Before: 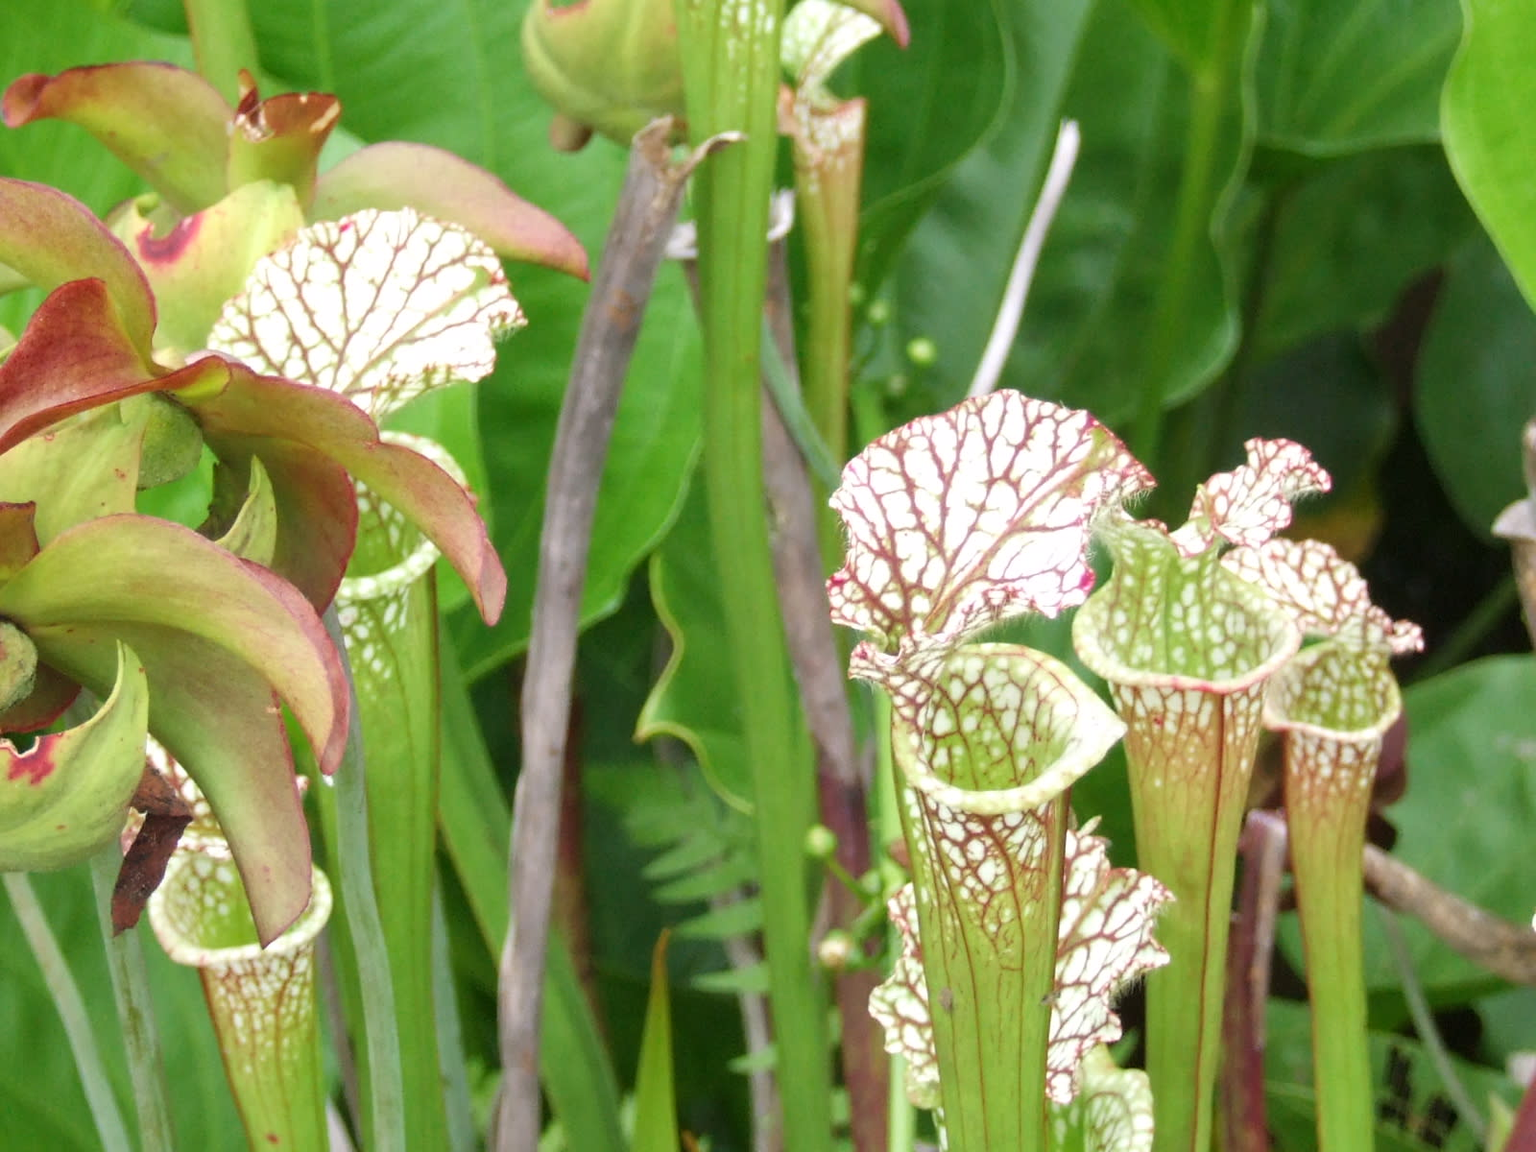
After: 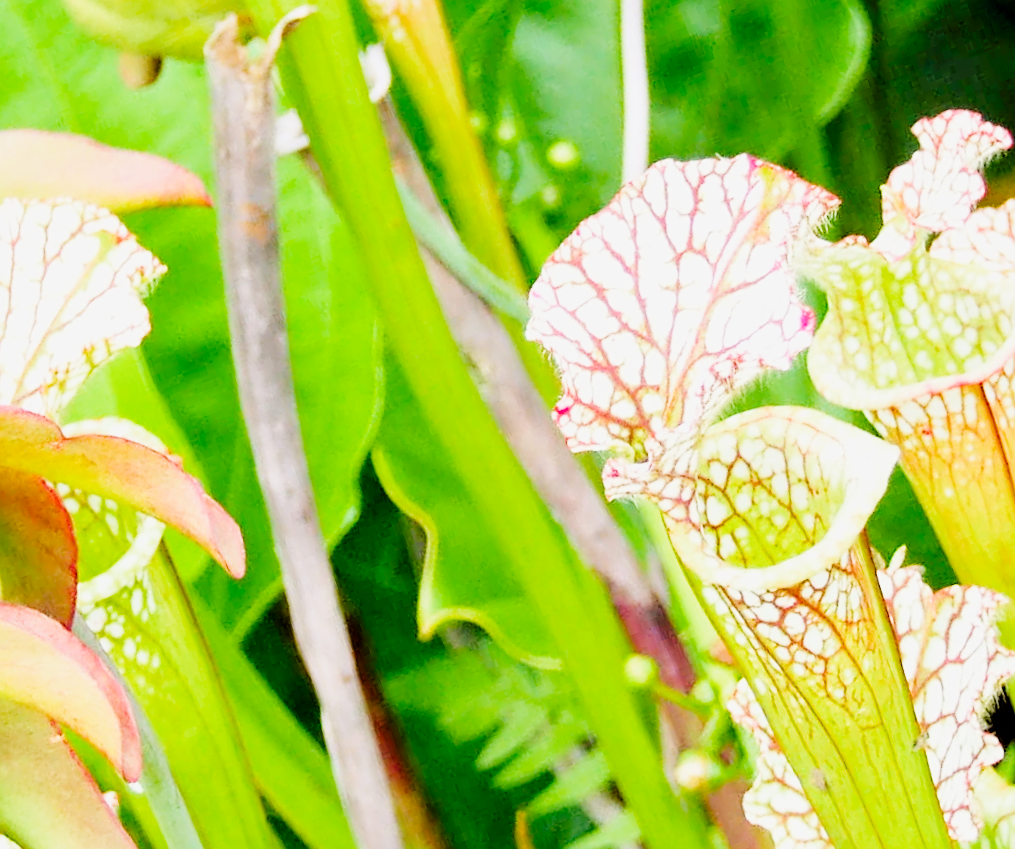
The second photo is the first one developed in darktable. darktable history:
tone curve: curves: ch0 [(0, 0) (0.042, 0.023) (0.157, 0.114) (0.302, 0.308) (0.44, 0.507) (0.607, 0.705) (0.824, 0.882) (1, 0.965)]; ch1 [(0, 0) (0.339, 0.334) (0.445, 0.419) (0.476, 0.454) (0.503, 0.501) (0.517, 0.513) (0.551, 0.567) (0.622, 0.662) (0.706, 0.741) (1, 1)]; ch2 [(0, 0) (0.327, 0.318) (0.417, 0.426) (0.46, 0.453) (0.502, 0.5) (0.514, 0.524) (0.547, 0.572) (0.615, 0.656) (0.717, 0.778) (1, 1)], preserve colors none
filmic rgb: black relative exposure -7.78 EV, white relative exposure 4.36 EV, threshold 5.94 EV, hardness 3.76, latitude 49.74%, contrast 1.101, iterations of high-quality reconstruction 0, enable highlight reconstruction true
sharpen: amount 0.484
color balance rgb: global offset › luminance 0.245%, perceptual saturation grading › global saturation 19.661%, contrast -10.025%
contrast equalizer: y [[0.5, 0.542, 0.583, 0.625, 0.667, 0.708], [0.5 ×6], [0.5 ×6], [0 ×6], [0 ×6]], mix 0.152
crop and rotate: angle 20.13°, left 6.957%, right 4.303%, bottom 1.094%
exposure: black level correction 0.01, exposure 1 EV, compensate highlight preservation false
levels: levels [0, 0.492, 0.984]
